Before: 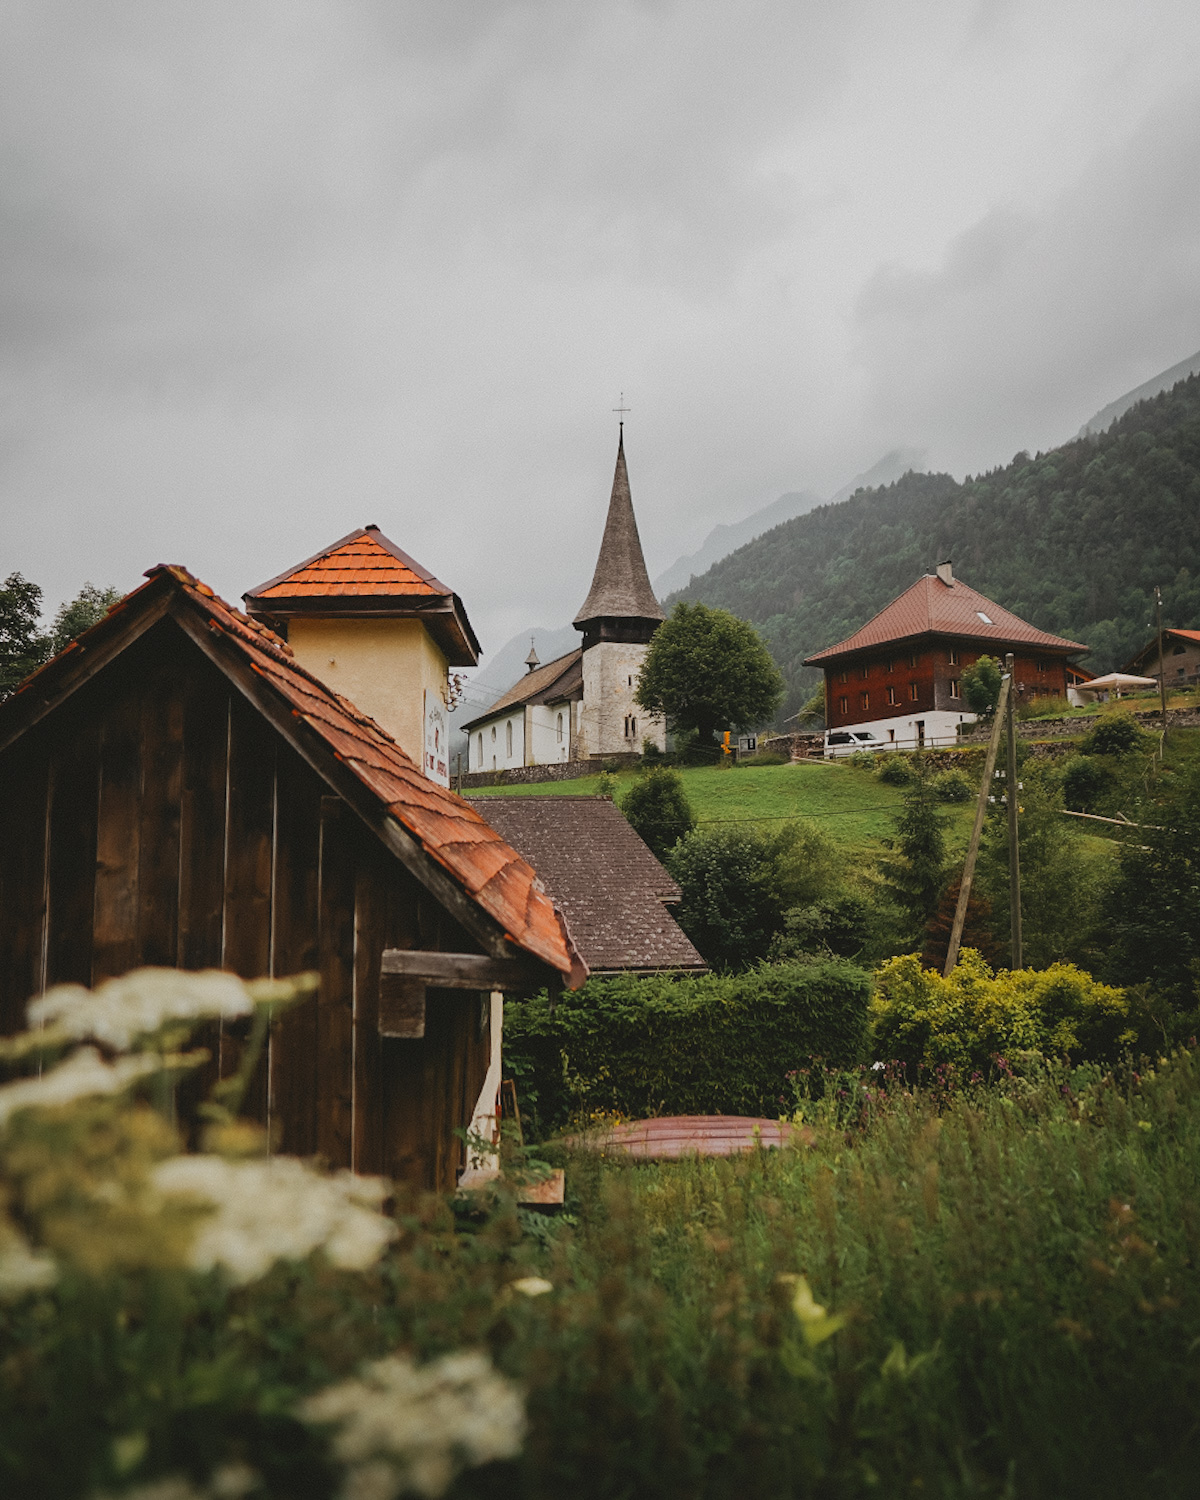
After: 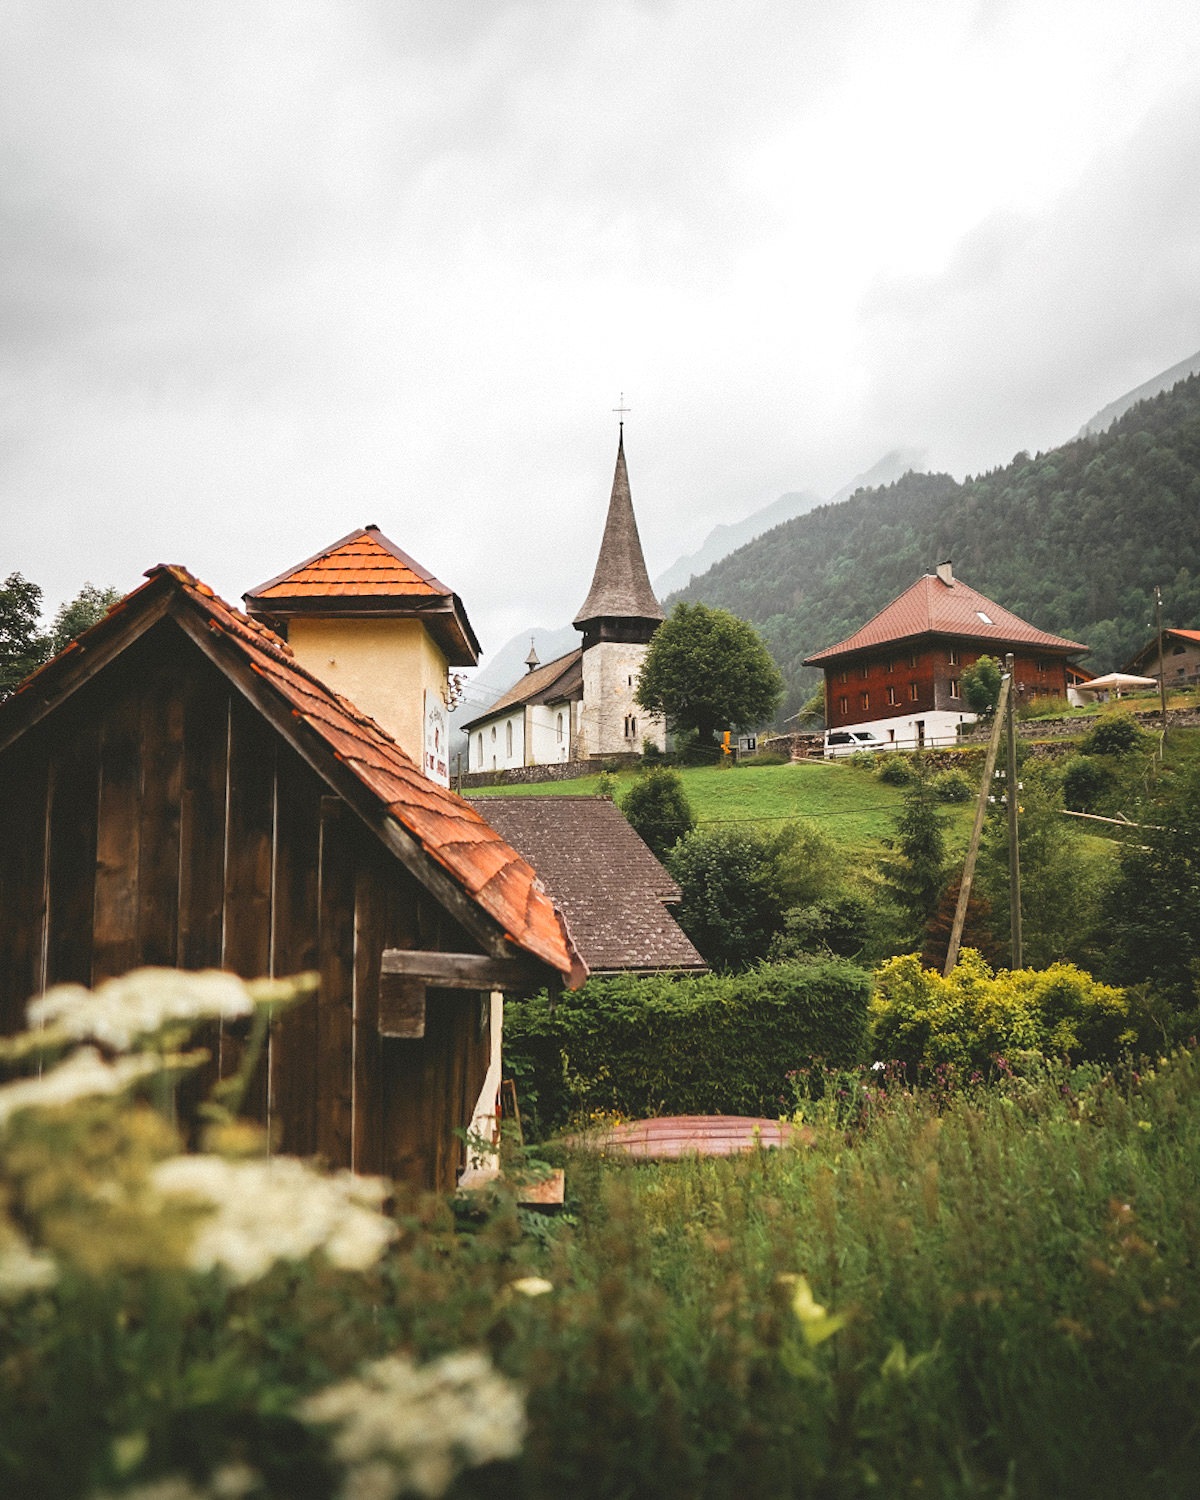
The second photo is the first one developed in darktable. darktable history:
exposure: exposure 0.78 EV, compensate highlight preservation false
